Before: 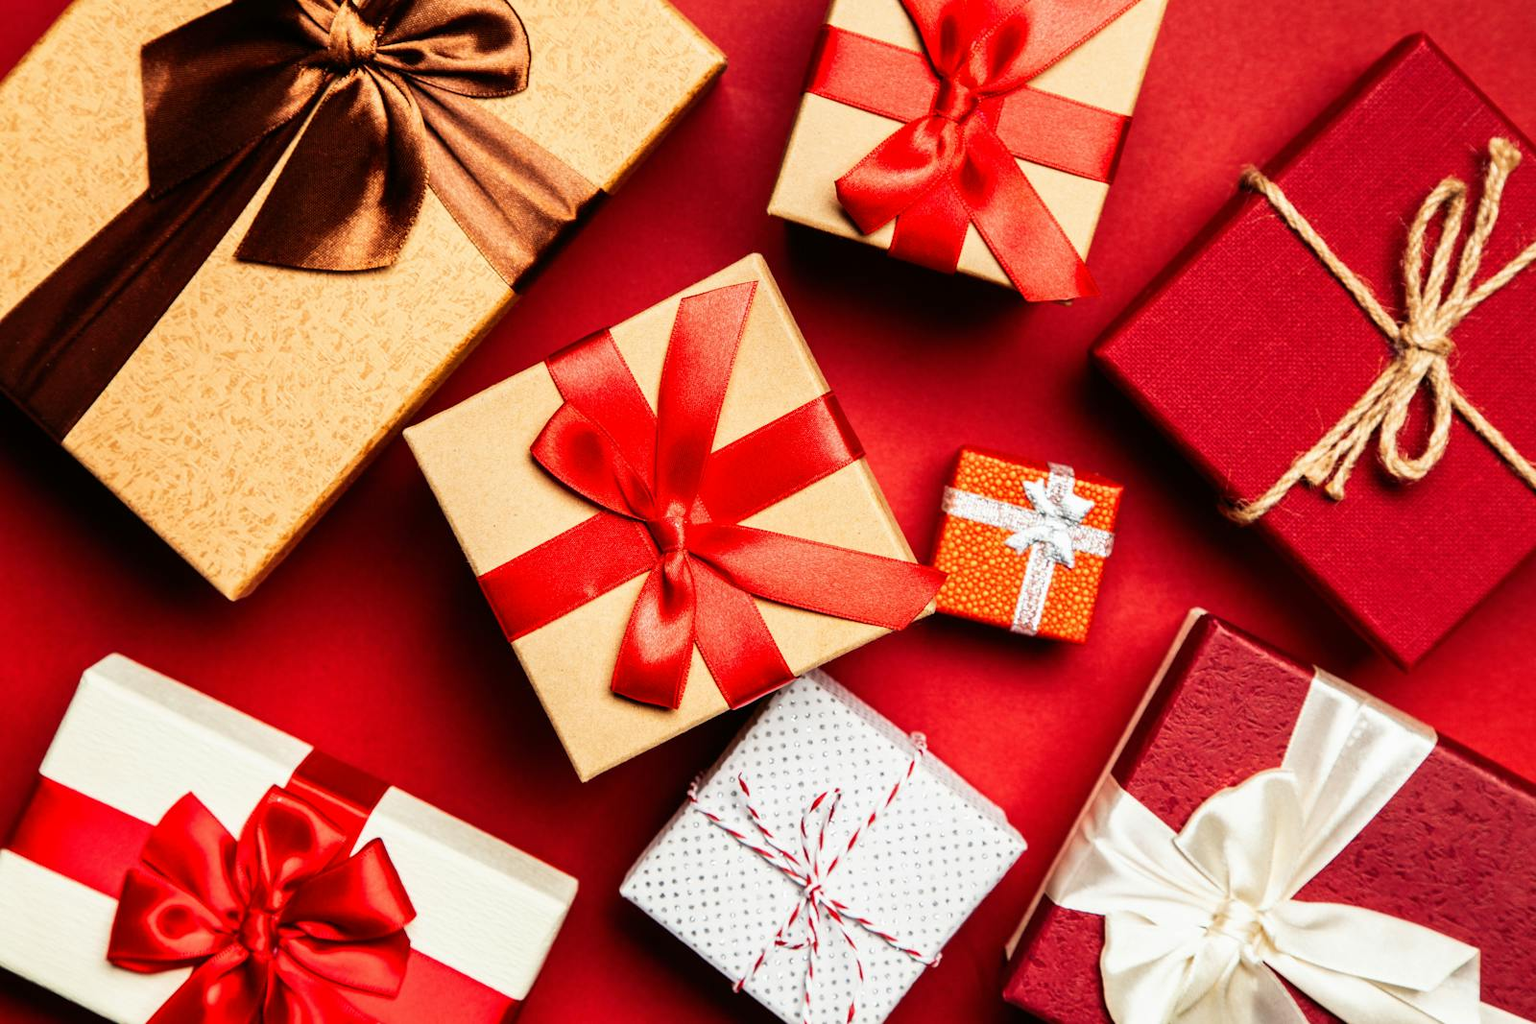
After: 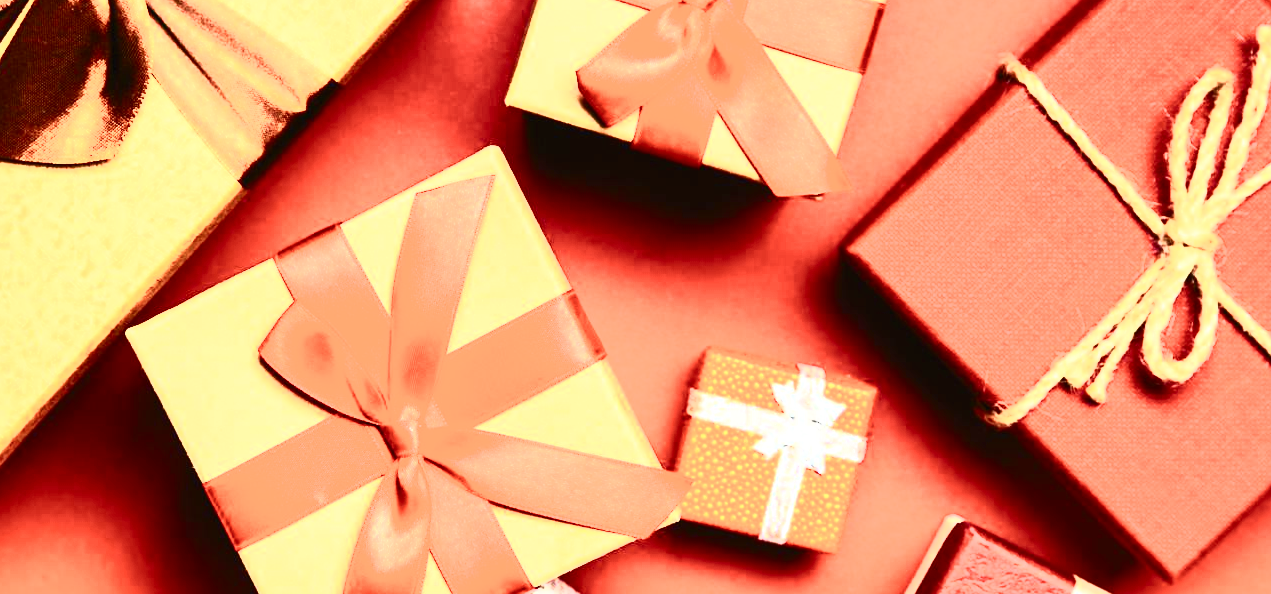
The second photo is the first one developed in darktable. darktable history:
tone curve: curves: ch0 [(0, 0) (0.074, 0.04) (0.157, 0.1) (0.472, 0.515) (0.635, 0.731) (0.768, 0.878) (0.899, 0.969) (1, 1)]; ch1 [(0, 0) (0.08, 0.08) (0.3, 0.3) (0.5, 0.5) (0.539, 0.558) (0.586, 0.658) (0.69, 0.787) (0.92, 0.92) (1, 1)]; ch2 [(0, 0) (0.08, 0.08) (0.3, 0.3) (0.5, 0.5) (0.543, 0.597) (0.597, 0.679) (0.92, 0.92) (1, 1)], color space Lab, independent channels, preserve colors none
crop: left 18.38%, top 11.092%, right 2.134%, bottom 33.217%
contrast brightness saturation: contrast 0.57, brightness 0.57, saturation -0.34
exposure: black level correction 0, exposure 0.7 EV, compensate highlight preservation false
